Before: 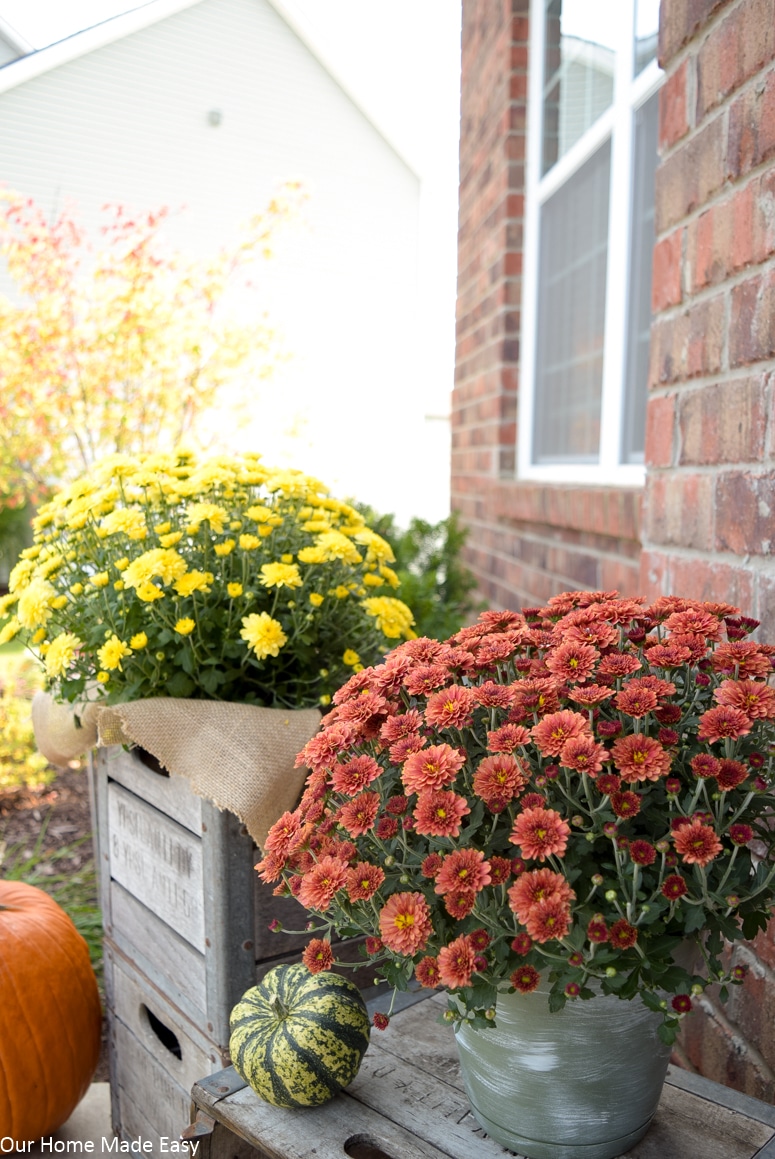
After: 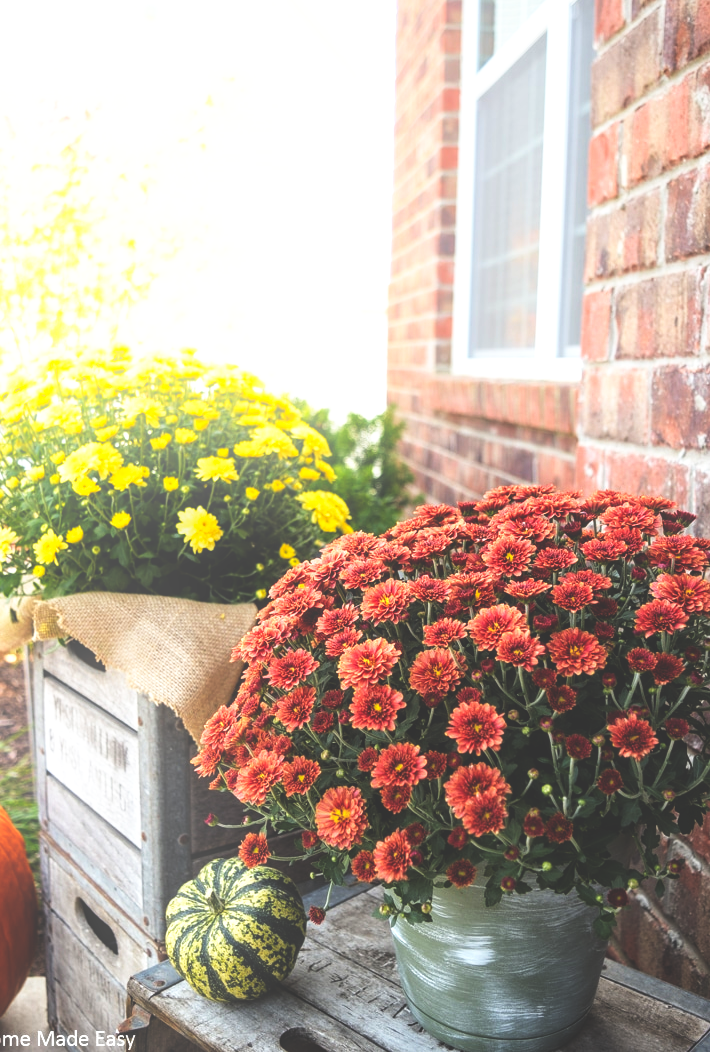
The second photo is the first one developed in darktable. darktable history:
white balance: emerald 1
base curve: curves: ch0 [(0, 0.036) (0.007, 0.037) (0.604, 0.887) (1, 1)], preserve colors none
crop and rotate: left 8.262%, top 9.226%
bloom: size 15%, threshold 97%, strength 7%
local contrast: on, module defaults
